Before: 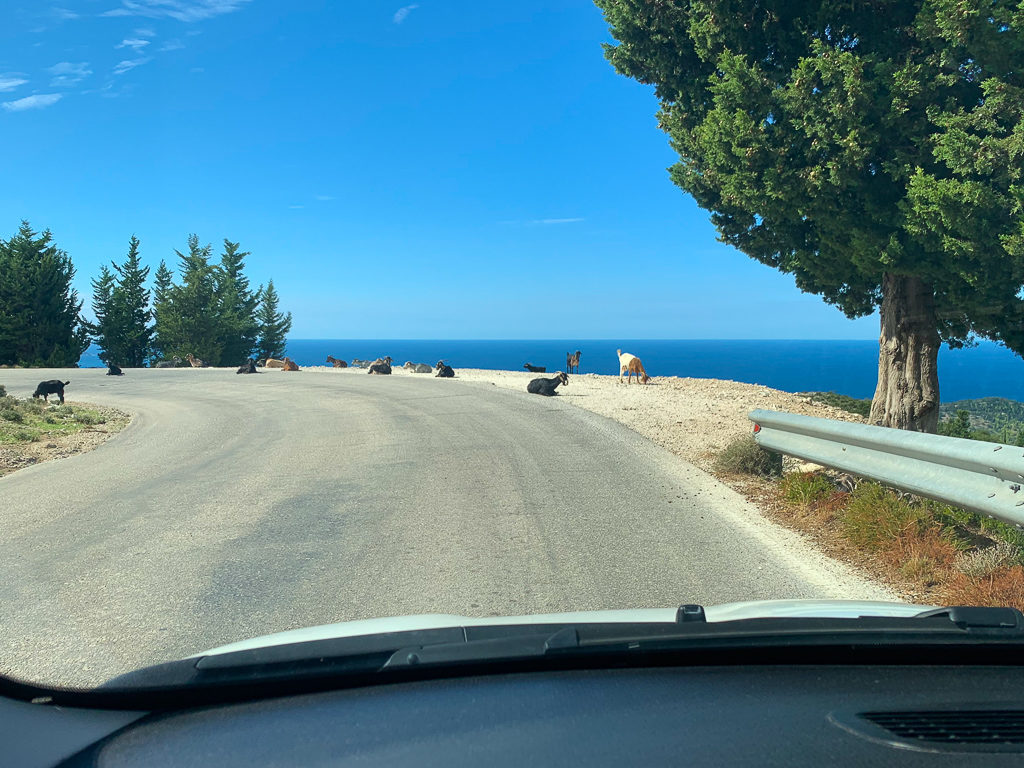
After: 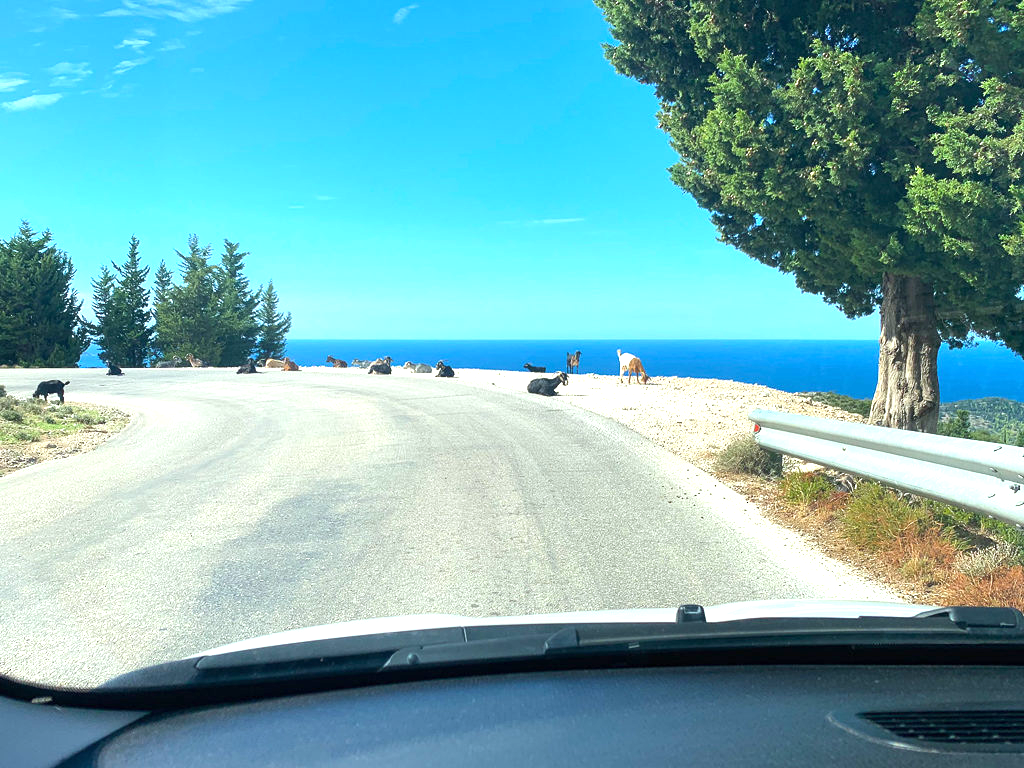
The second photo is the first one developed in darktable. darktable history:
white balance: red 0.98, blue 1.034
exposure: exposure 0.921 EV, compensate highlight preservation false
